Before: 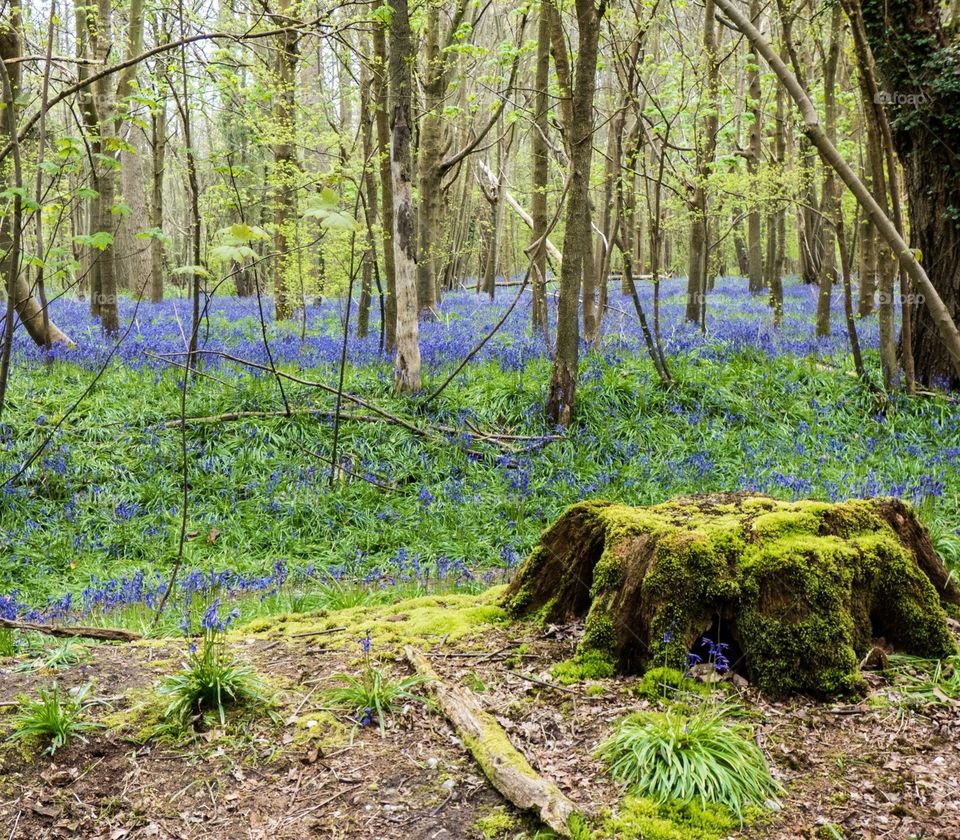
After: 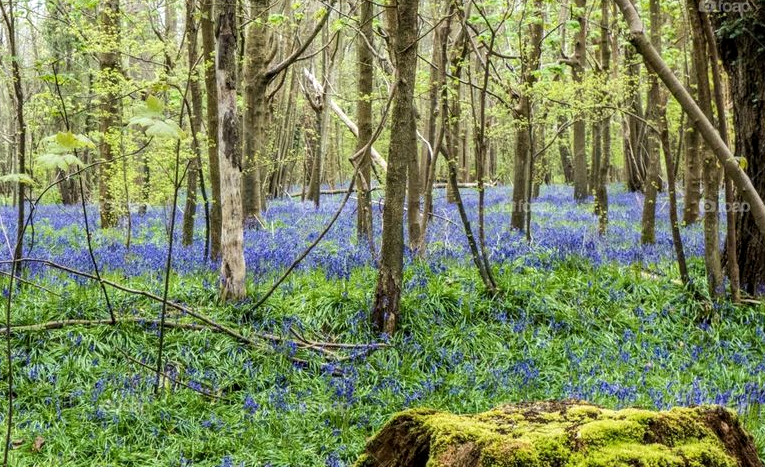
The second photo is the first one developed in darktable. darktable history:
local contrast: on, module defaults
crop: left 18.29%, top 11.069%, right 1.949%, bottom 33.295%
